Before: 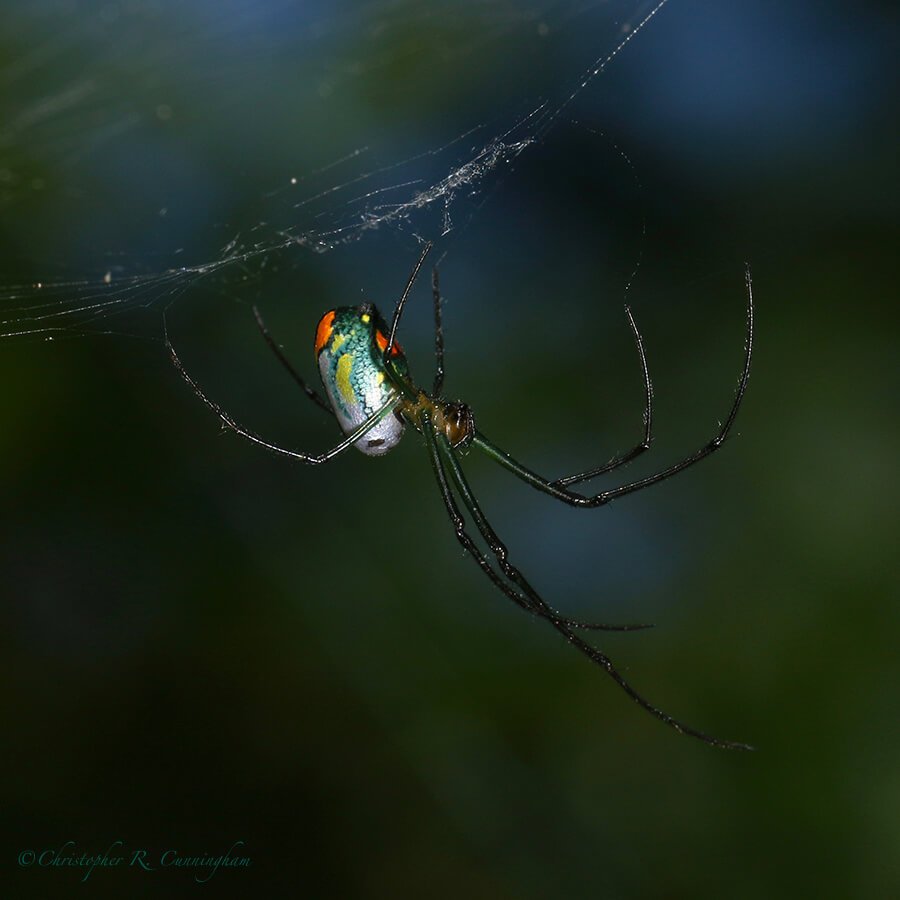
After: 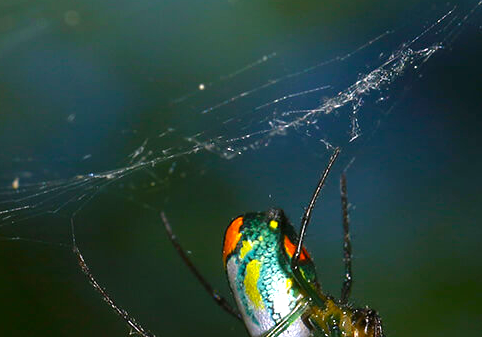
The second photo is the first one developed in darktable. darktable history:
crop: left 10.32%, top 10.536%, right 36.077%, bottom 52.01%
exposure: black level correction 0, exposure 0.692 EV, compensate exposure bias true, compensate highlight preservation false
color balance rgb: shadows lift › hue 86.72°, highlights gain › luminance 0.719%, highlights gain › chroma 0.468%, highlights gain › hue 43.67°, perceptual saturation grading › global saturation 25.299%, global vibrance 20%
